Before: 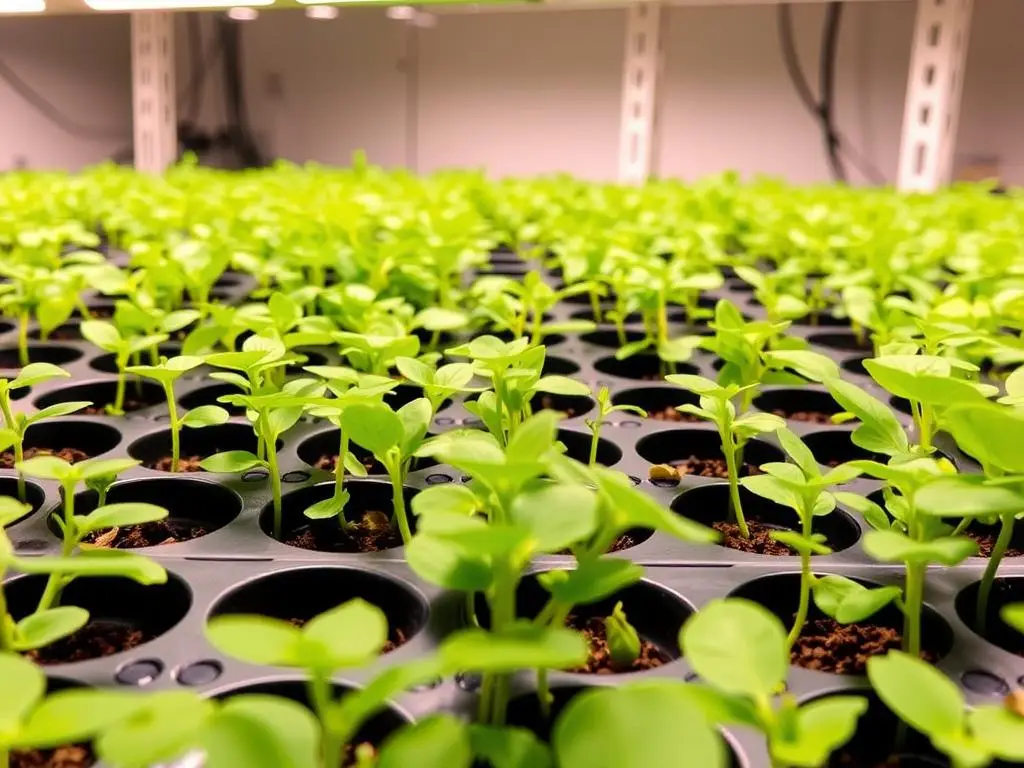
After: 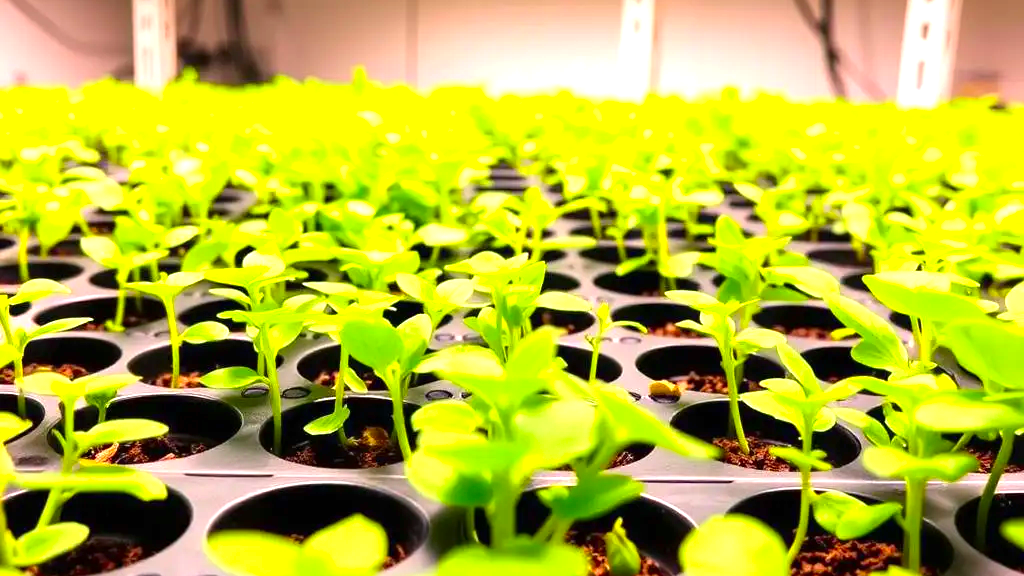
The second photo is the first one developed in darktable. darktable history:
crop: top 11.038%, bottom 13.962%
contrast brightness saturation: brightness -0.02, saturation 0.35
exposure: black level correction 0, exposure 0.9 EV, compensate exposure bias true, compensate highlight preservation false
